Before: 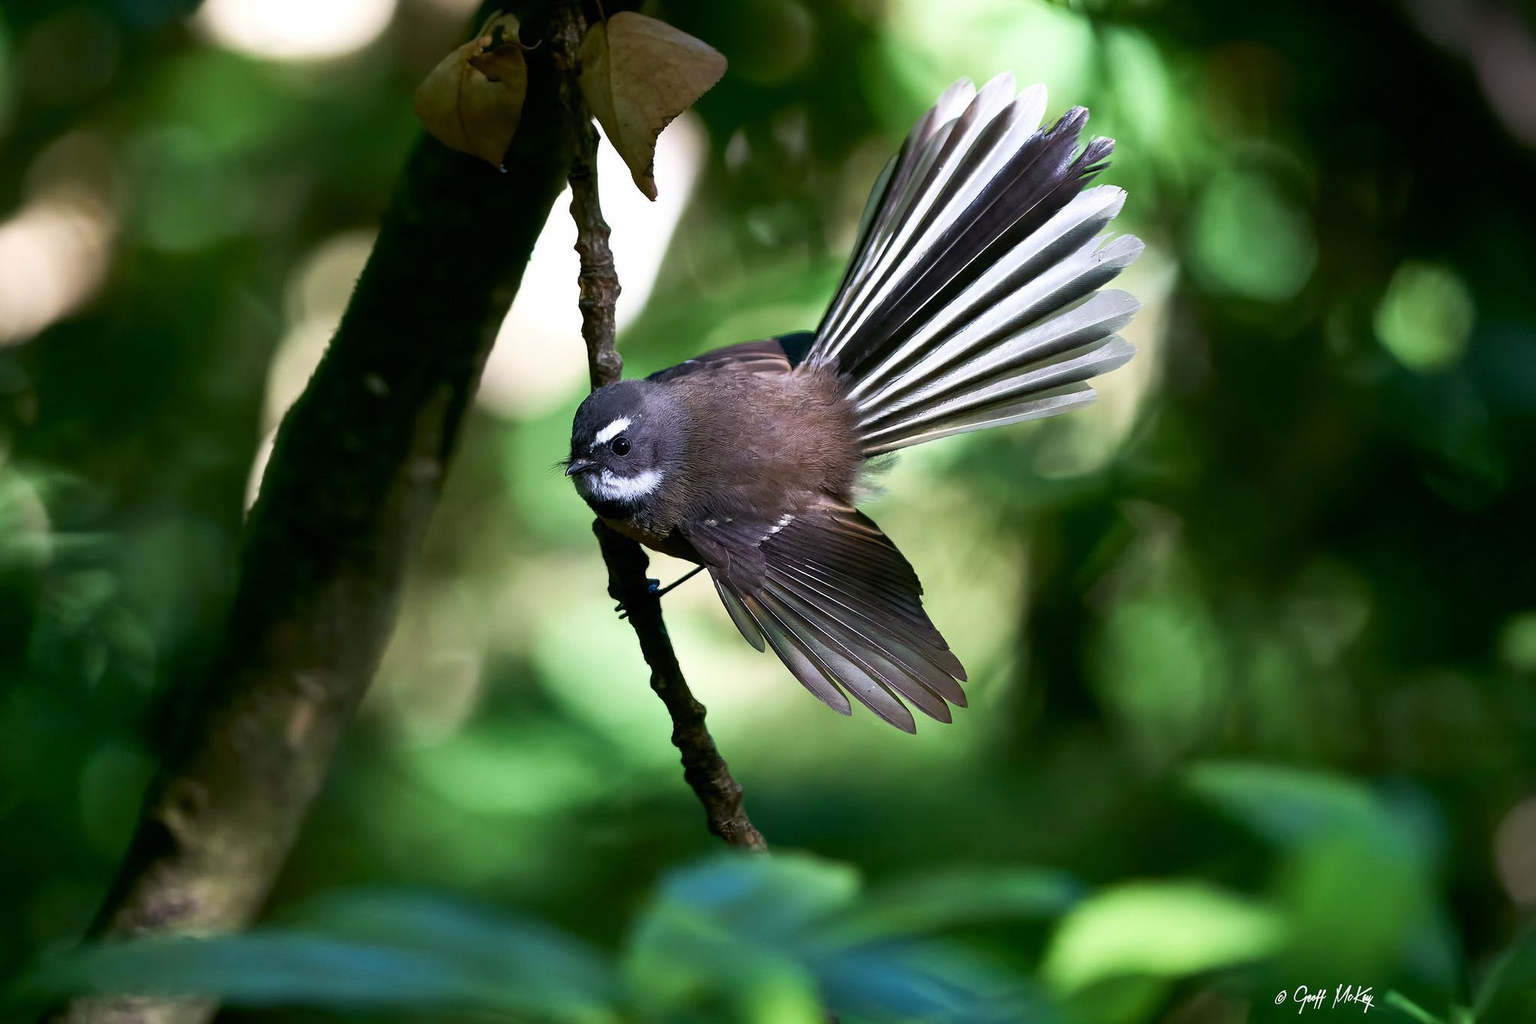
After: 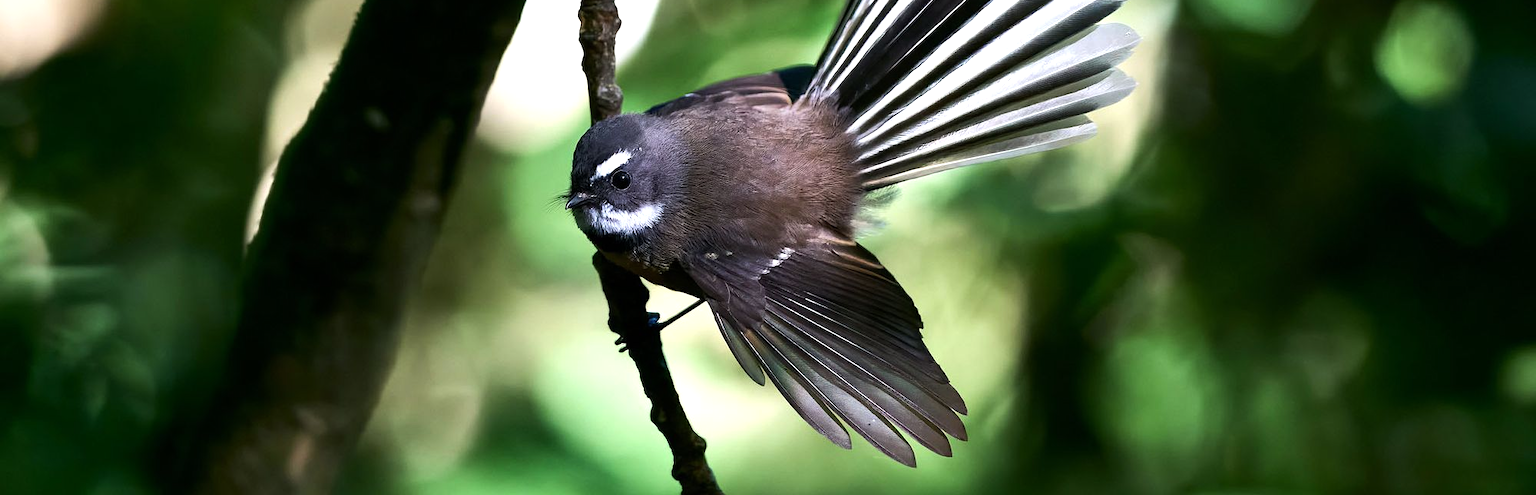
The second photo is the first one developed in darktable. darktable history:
crop and rotate: top 26.056%, bottom 25.543%
tone equalizer: -8 EV -0.417 EV, -7 EV -0.389 EV, -6 EV -0.333 EV, -5 EV -0.222 EV, -3 EV 0.222 EV, -2 EV 0.333 EV, -1 EV 0.389 EV, +0 EV 0.417 EV, edges refinement/feathering 500, mask exposure compensation -1.57 EV, preserve details no
